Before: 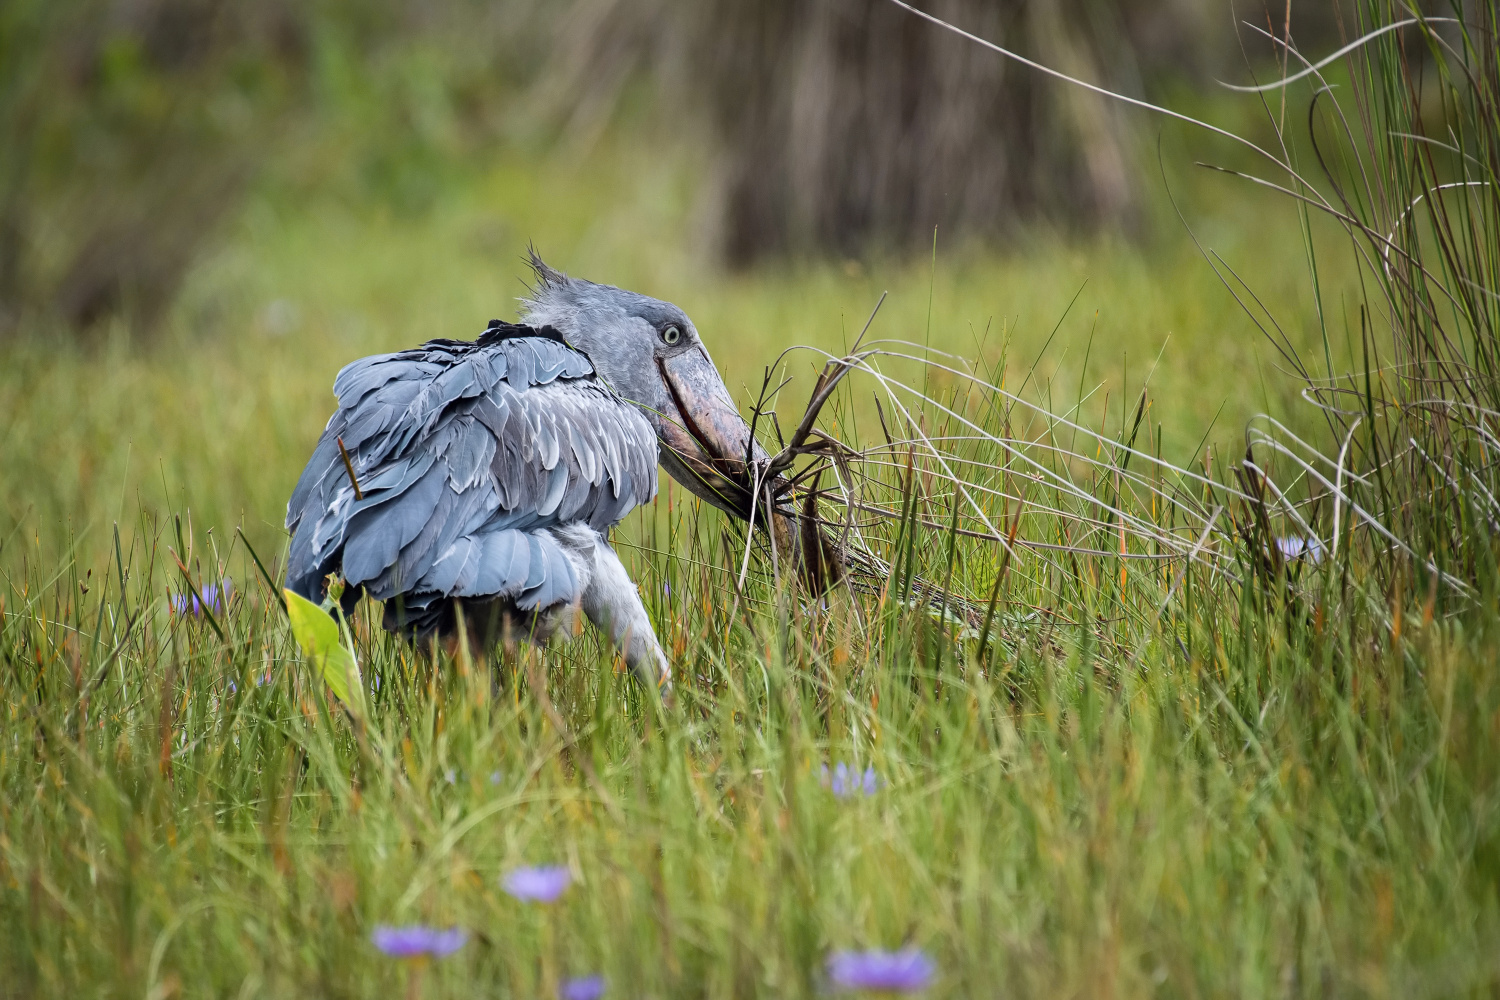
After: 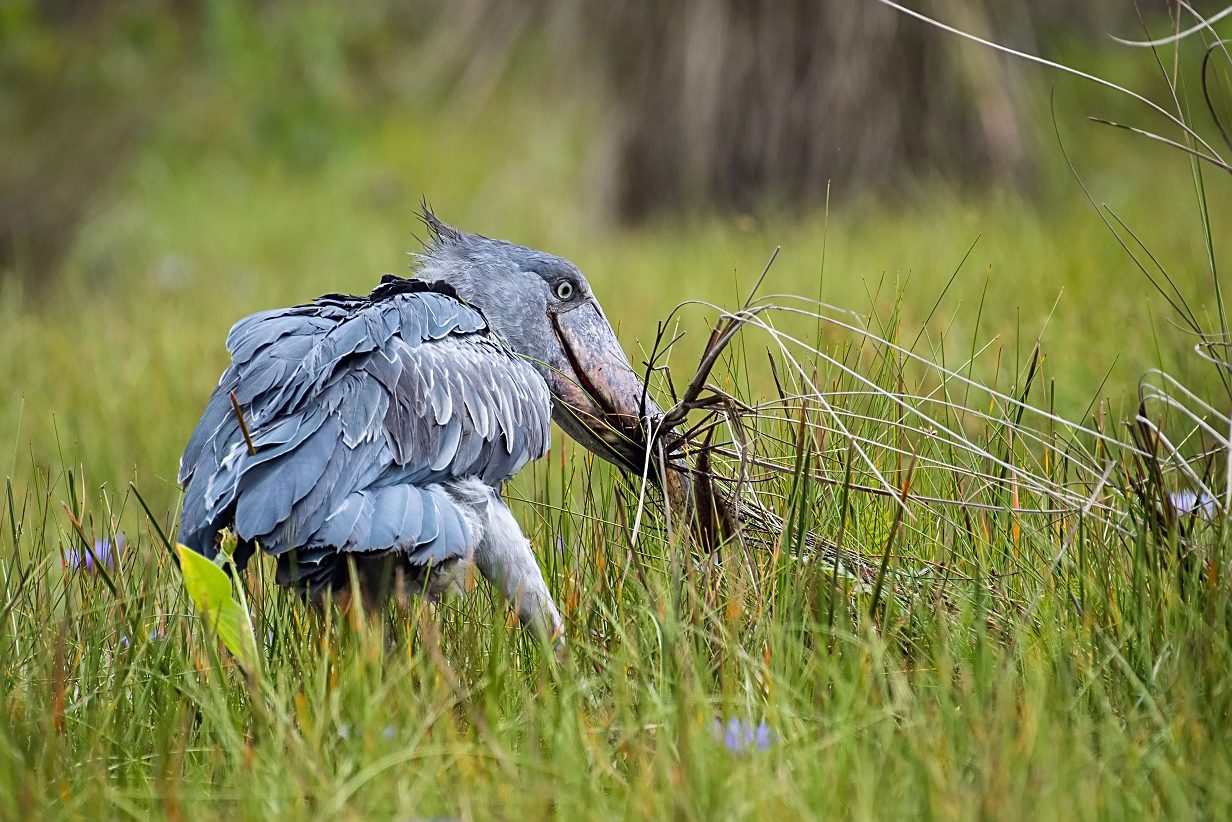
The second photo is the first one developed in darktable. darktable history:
contrast brightness saturation: saturation 0.1
sharpen: on, module defaults
shadows and highlights: soften with gaussian
crop and rotate: left 7.196%, top 4.574%, right 10.605%, bottom 13.178%
